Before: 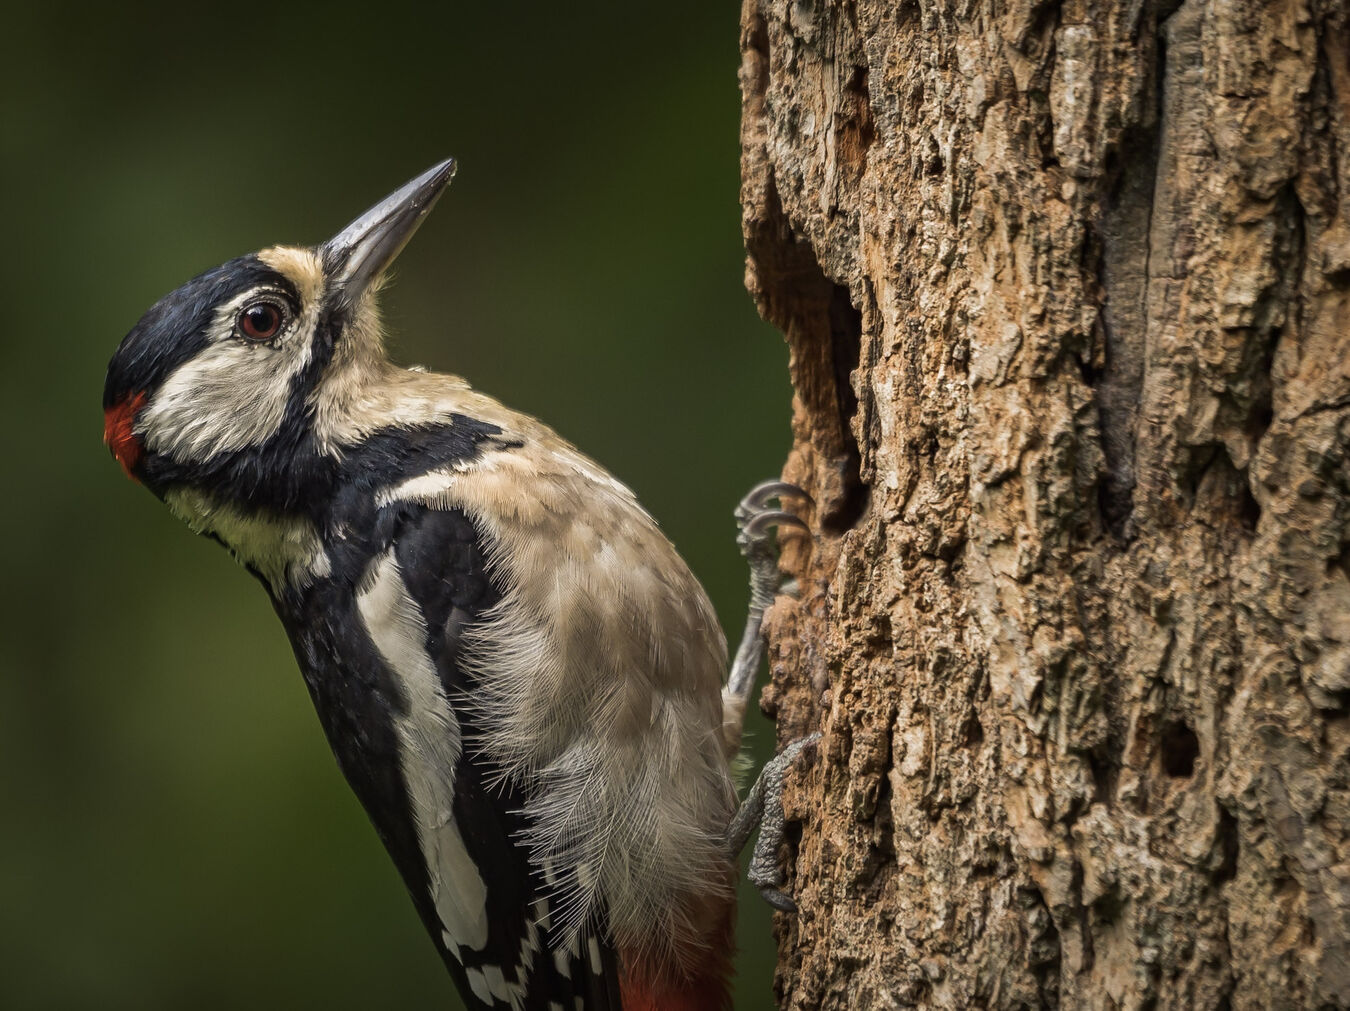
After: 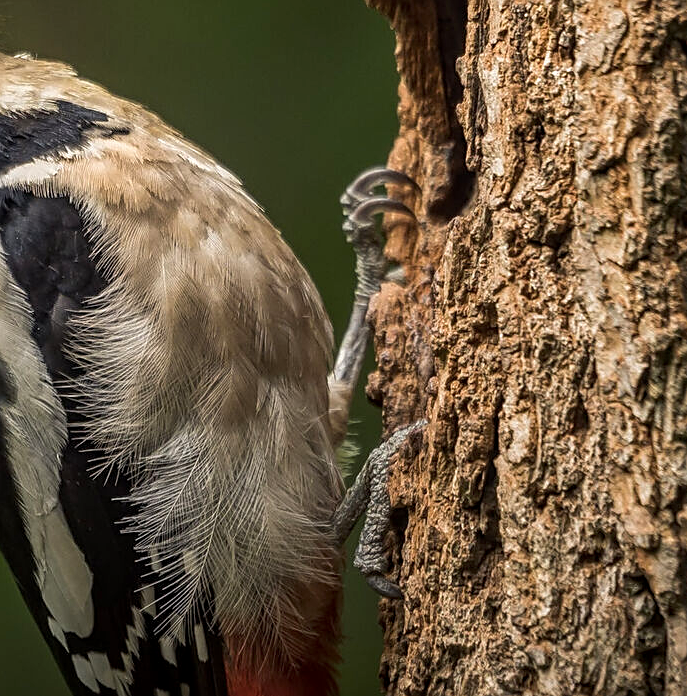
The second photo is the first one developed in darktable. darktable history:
sharpen: on, module defaults
crop and rotate: left 29.237%, top 31.152%, right 19.807%
local contrast: on, module defaults
